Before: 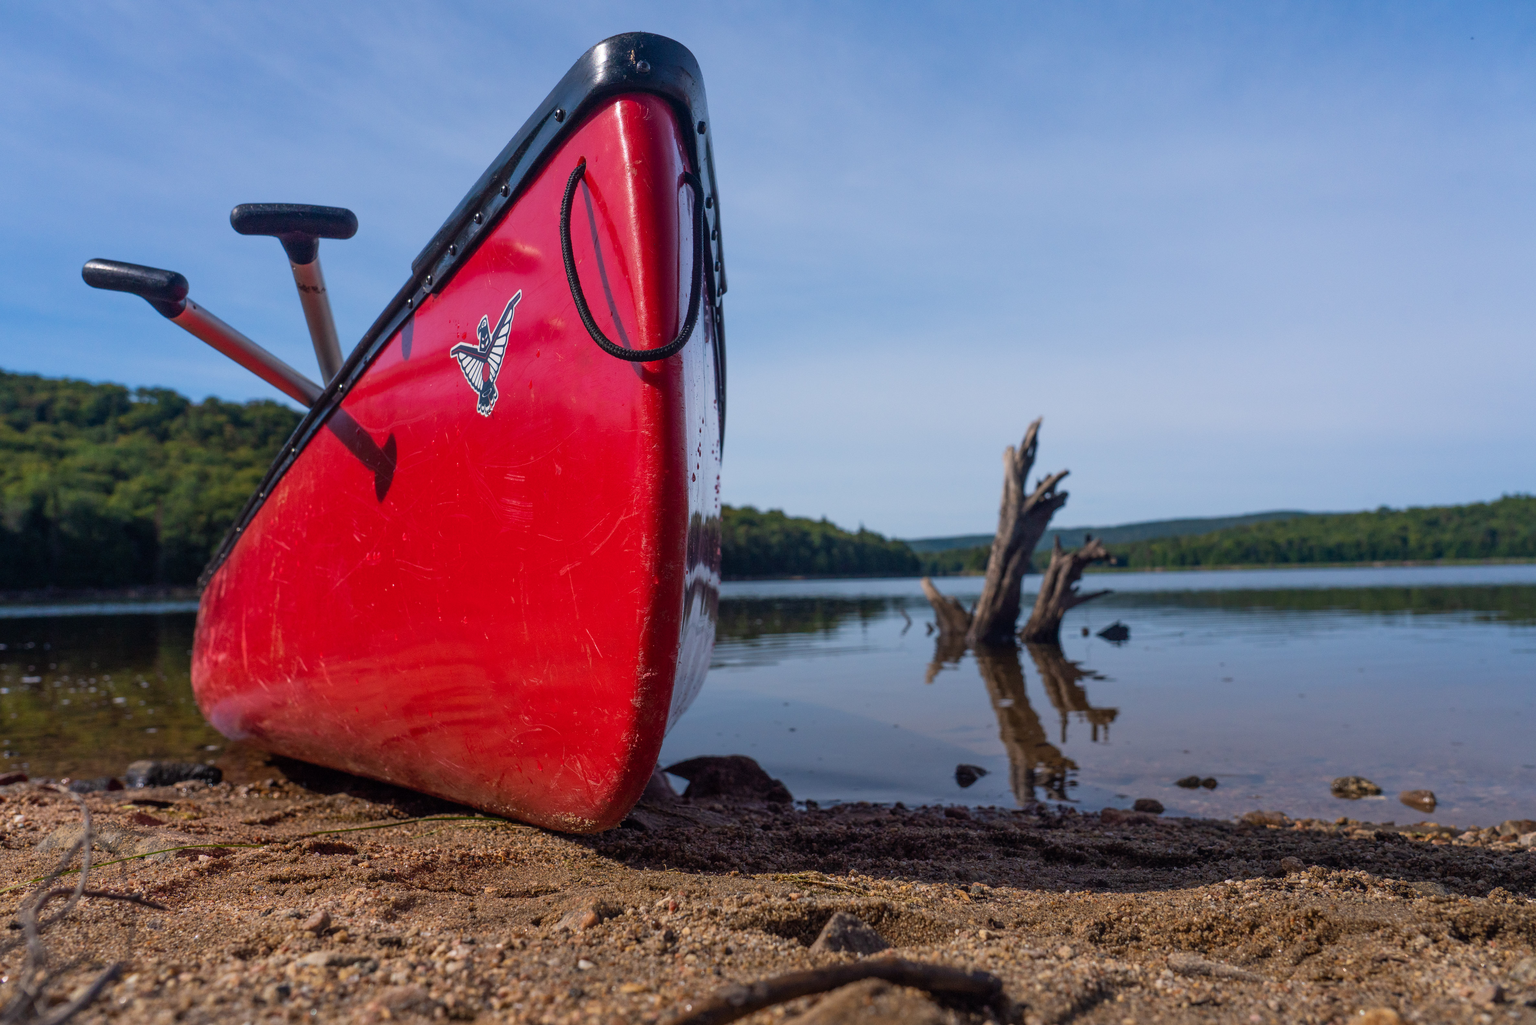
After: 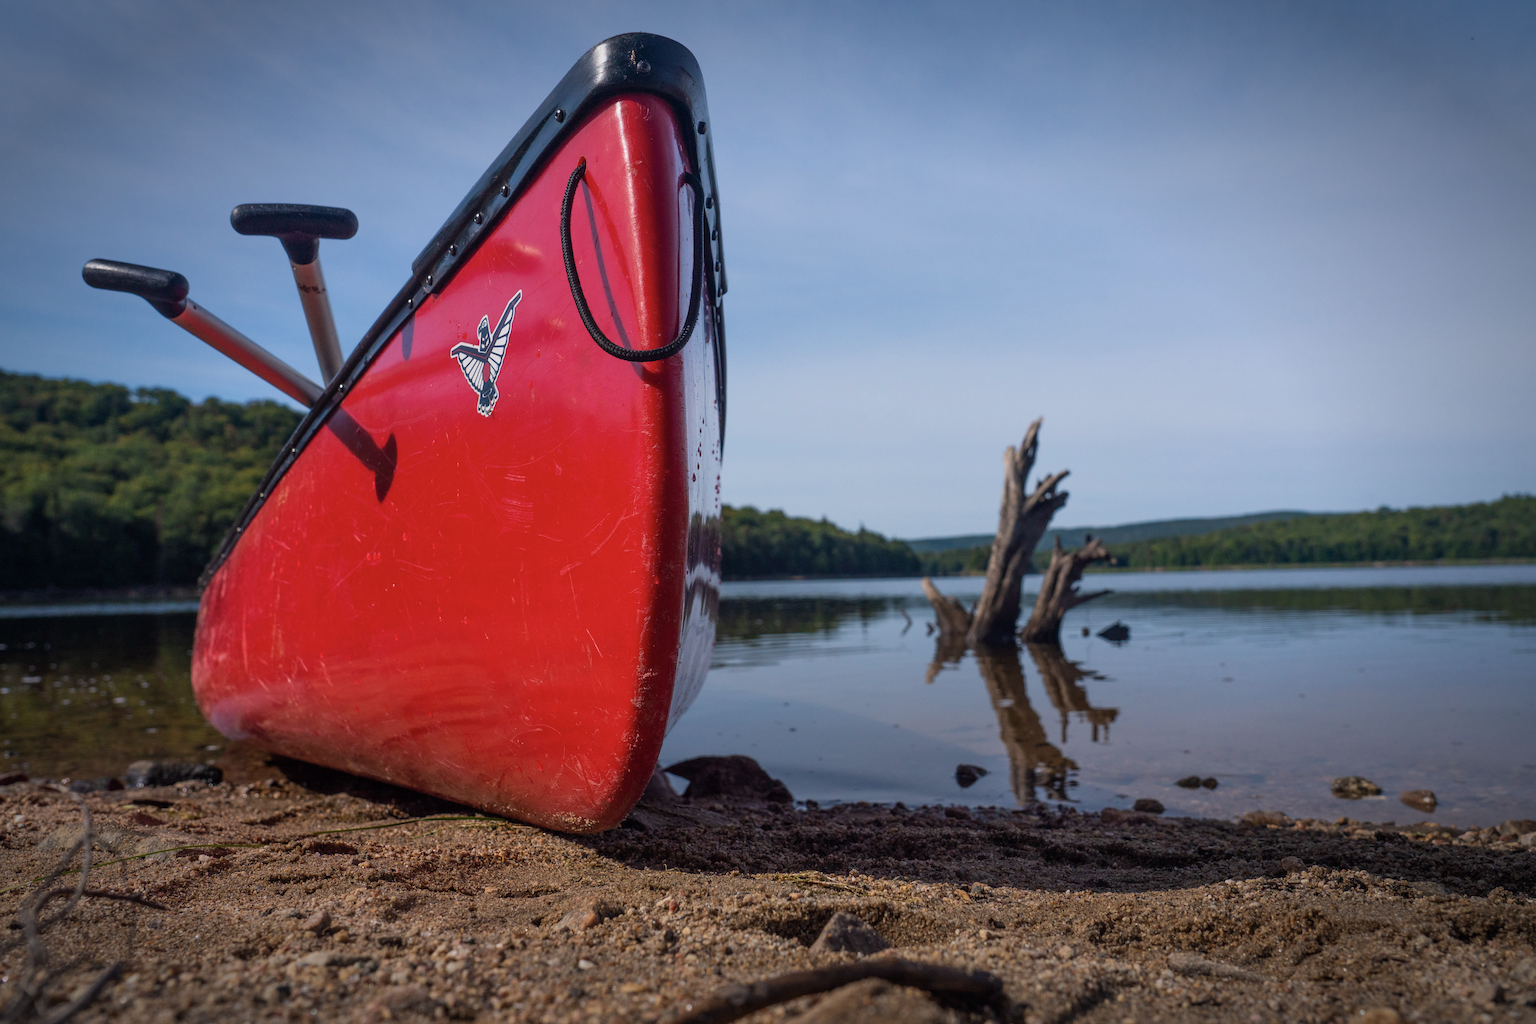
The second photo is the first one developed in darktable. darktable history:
vignetting: fall-off start 70.97%, brightness -0.584, saturation -0.118, width/height ratio 1.333
contrast brightness saturation: saturation -0.1
